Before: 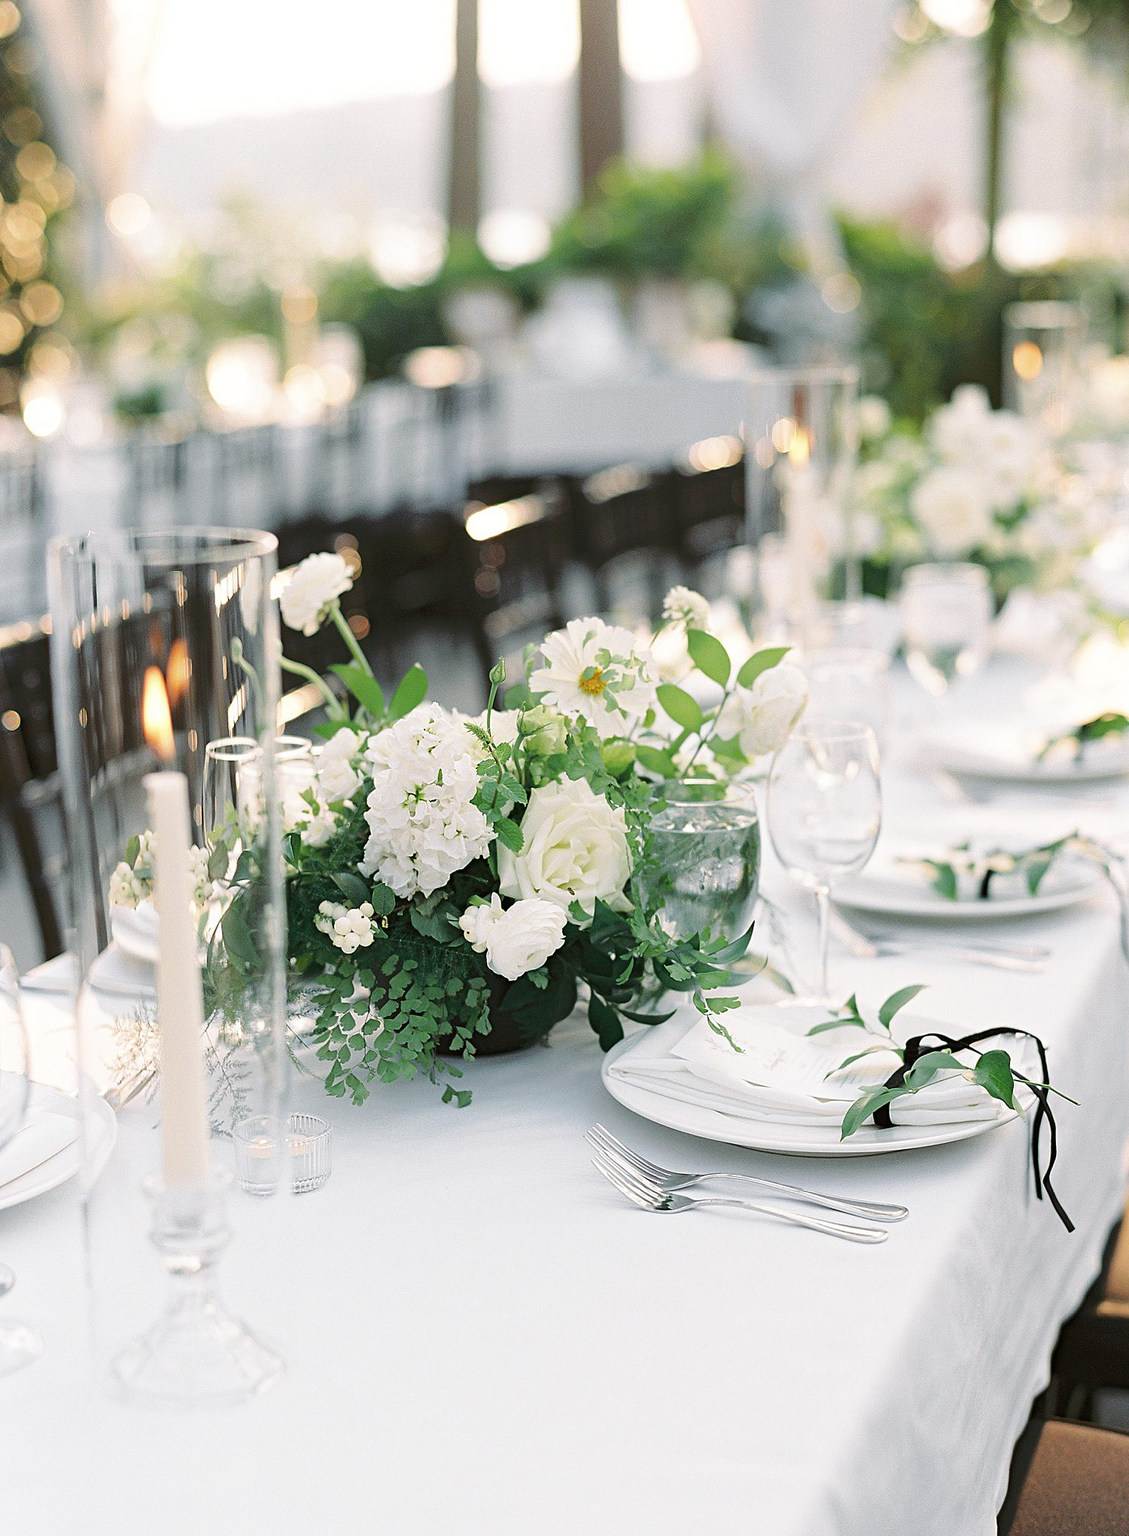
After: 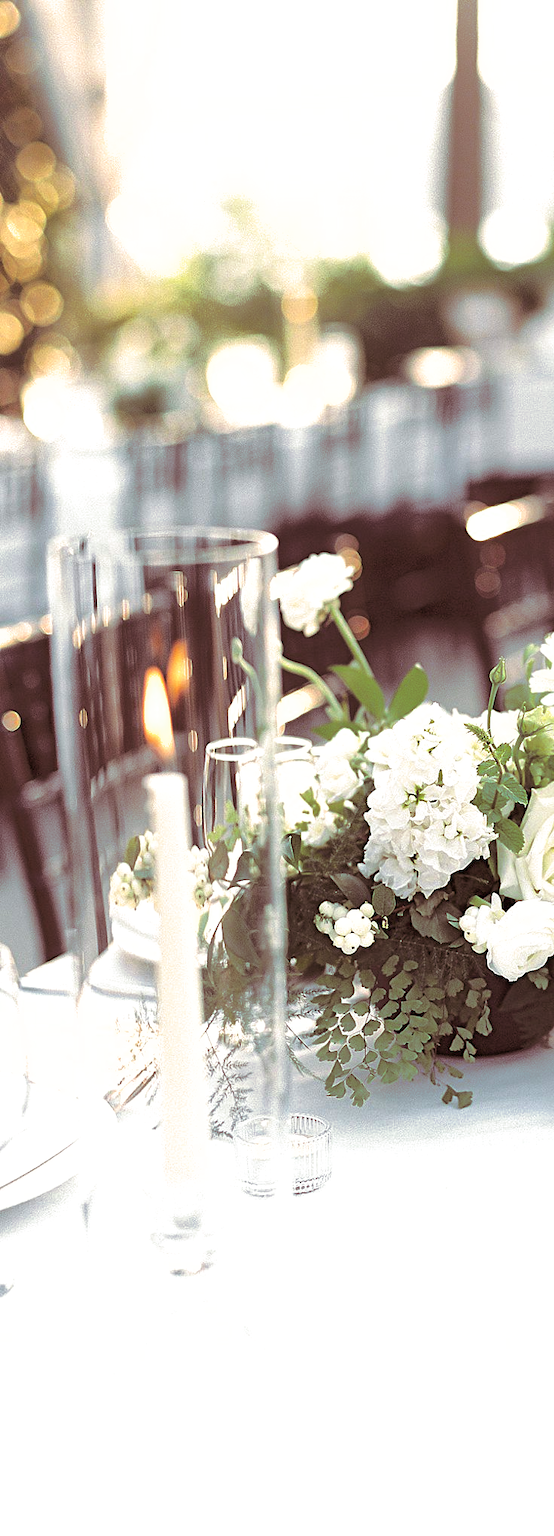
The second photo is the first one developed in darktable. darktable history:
split-toning: on, module defaults
shadows and highlights: on, module defaults
white balance: emerald 1
exposure: black level correction 0.001, exposure 0.5 EV, compensate exposure bias true, compensate highlight preservation false
crop and rotate: left 0%, top 0%, right 50.845%
